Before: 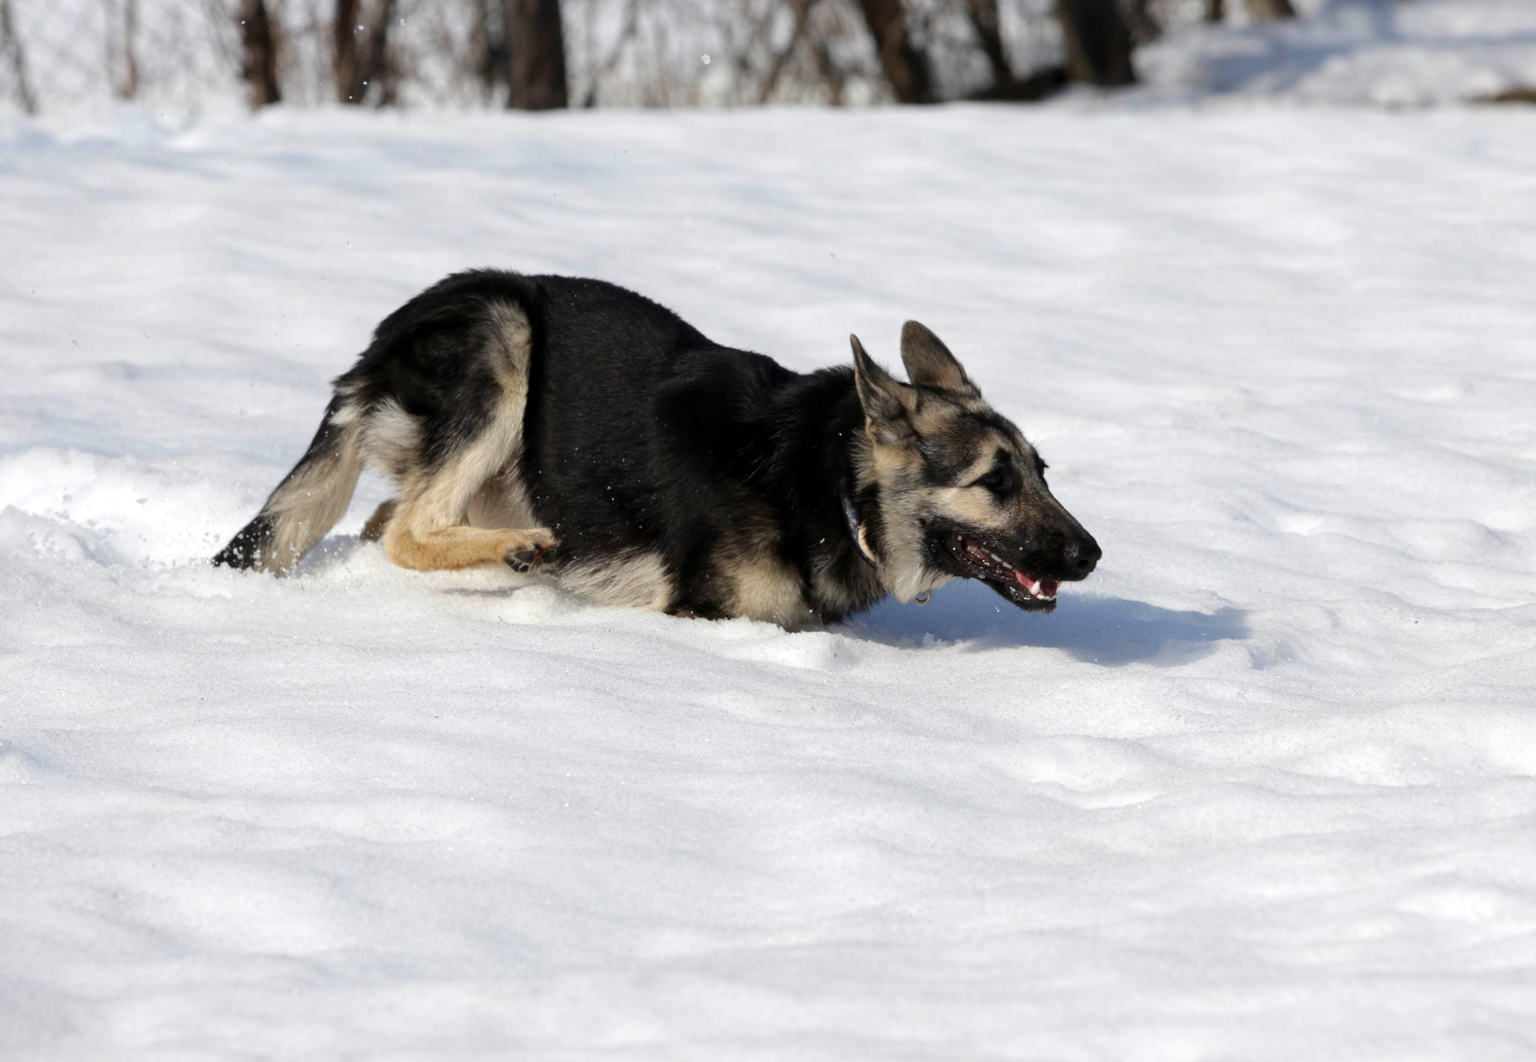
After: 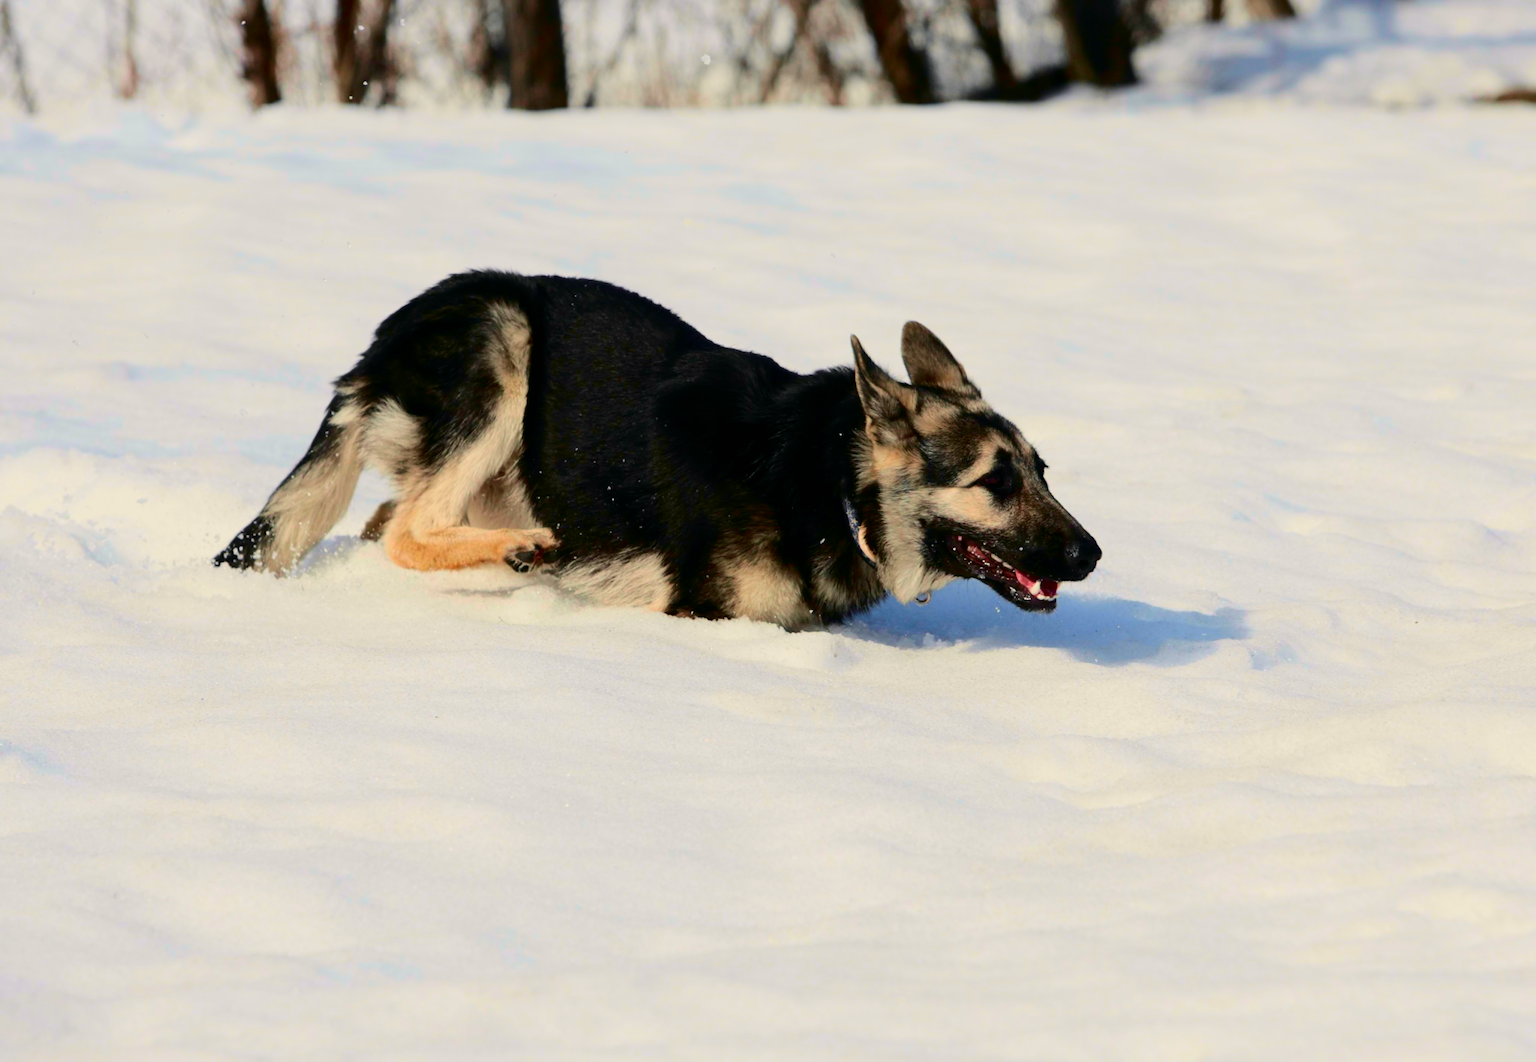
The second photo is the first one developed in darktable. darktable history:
tone curve: curves: ch0 [(0, 0) (0.128, 0.068) (0.292, 0.274) (0.453, 0.507) (0.653, 0.717) (0.785, 0.817) (0.995, 0.917)]; ch1 [(0, 0) (0.384, 0.365) (0.463, 0.447) (0.486, 0.474) (0.503, 0.497) (0.52, 0.525) (0.559, 0.591) (0.583, 0.623) (0.672, 0.699) (0.766, 0.773) (1, 1)]; ch2 [(0, 0) (0.374, 0.344) (0.446, 0.443) (0.501, 0.5) (0.527, 0.549) (0.565, 0.582) (0.624, 0.632) (1, 1)], color space Lab, independent channels, preserve colors none
color balance rgb: highlights gain › chroma 2.065%, highlights gain › hue 73.4°, linear chroma grading › global chroma 15.474%, perceptual saturation grading › global saturation 15.071%
